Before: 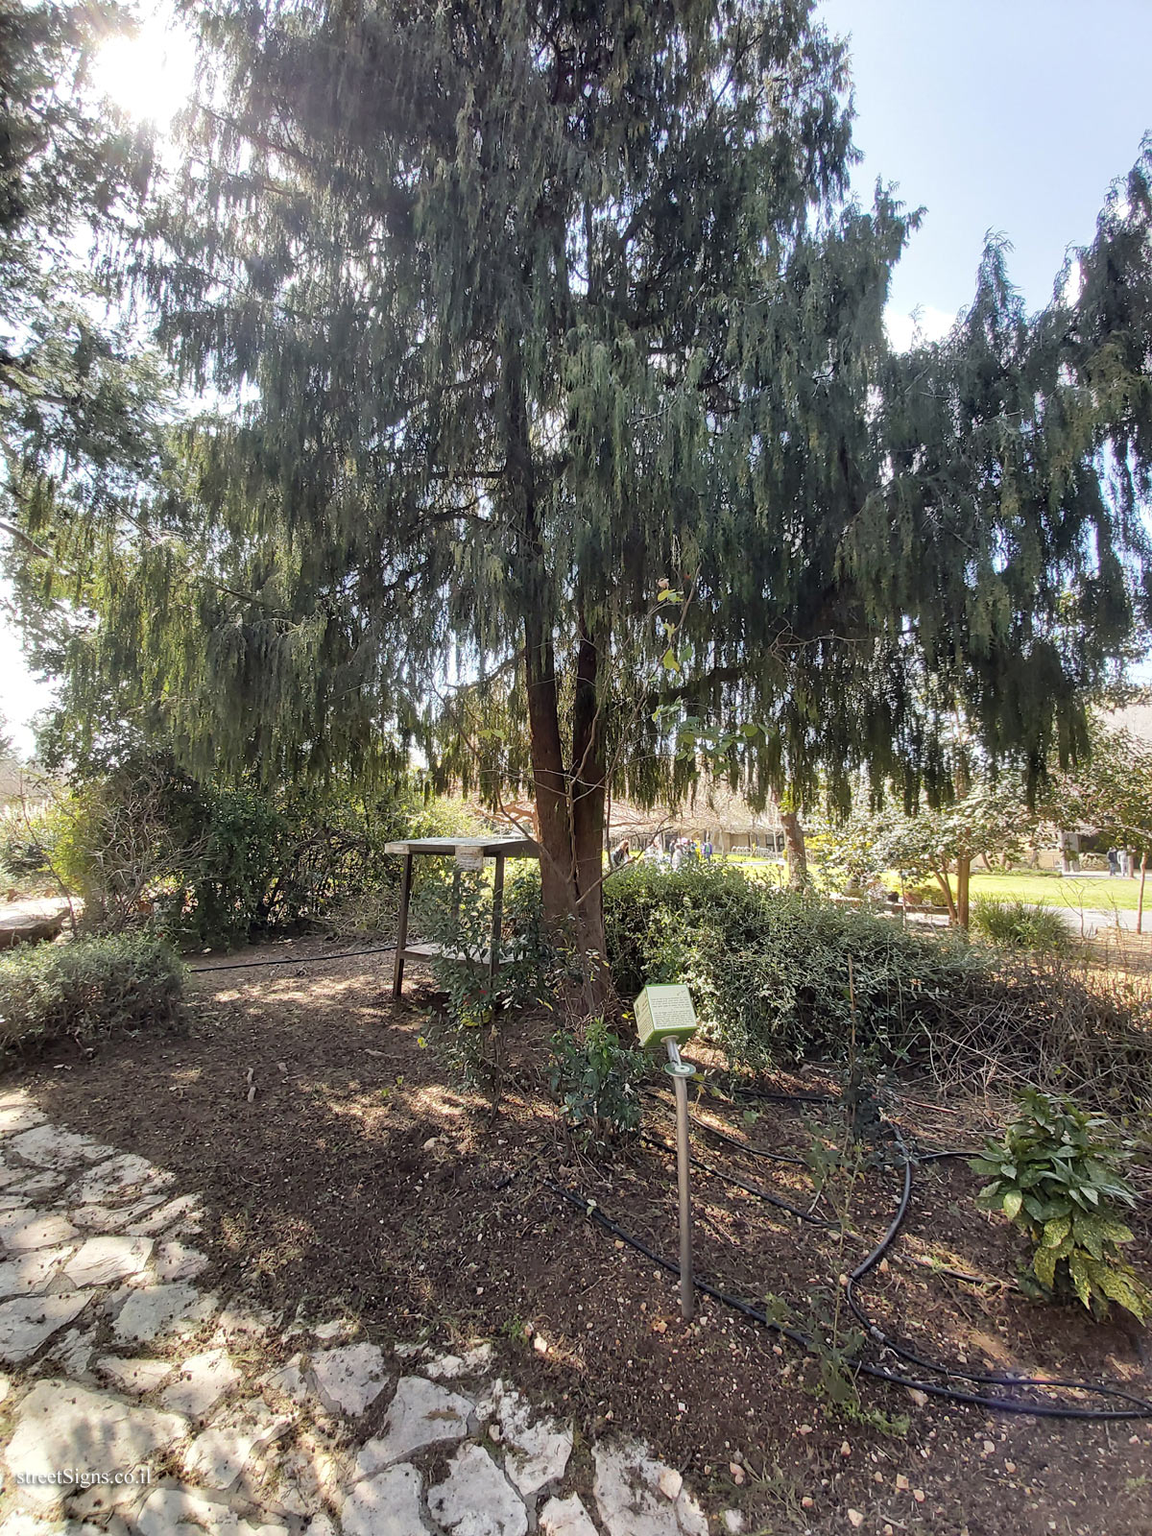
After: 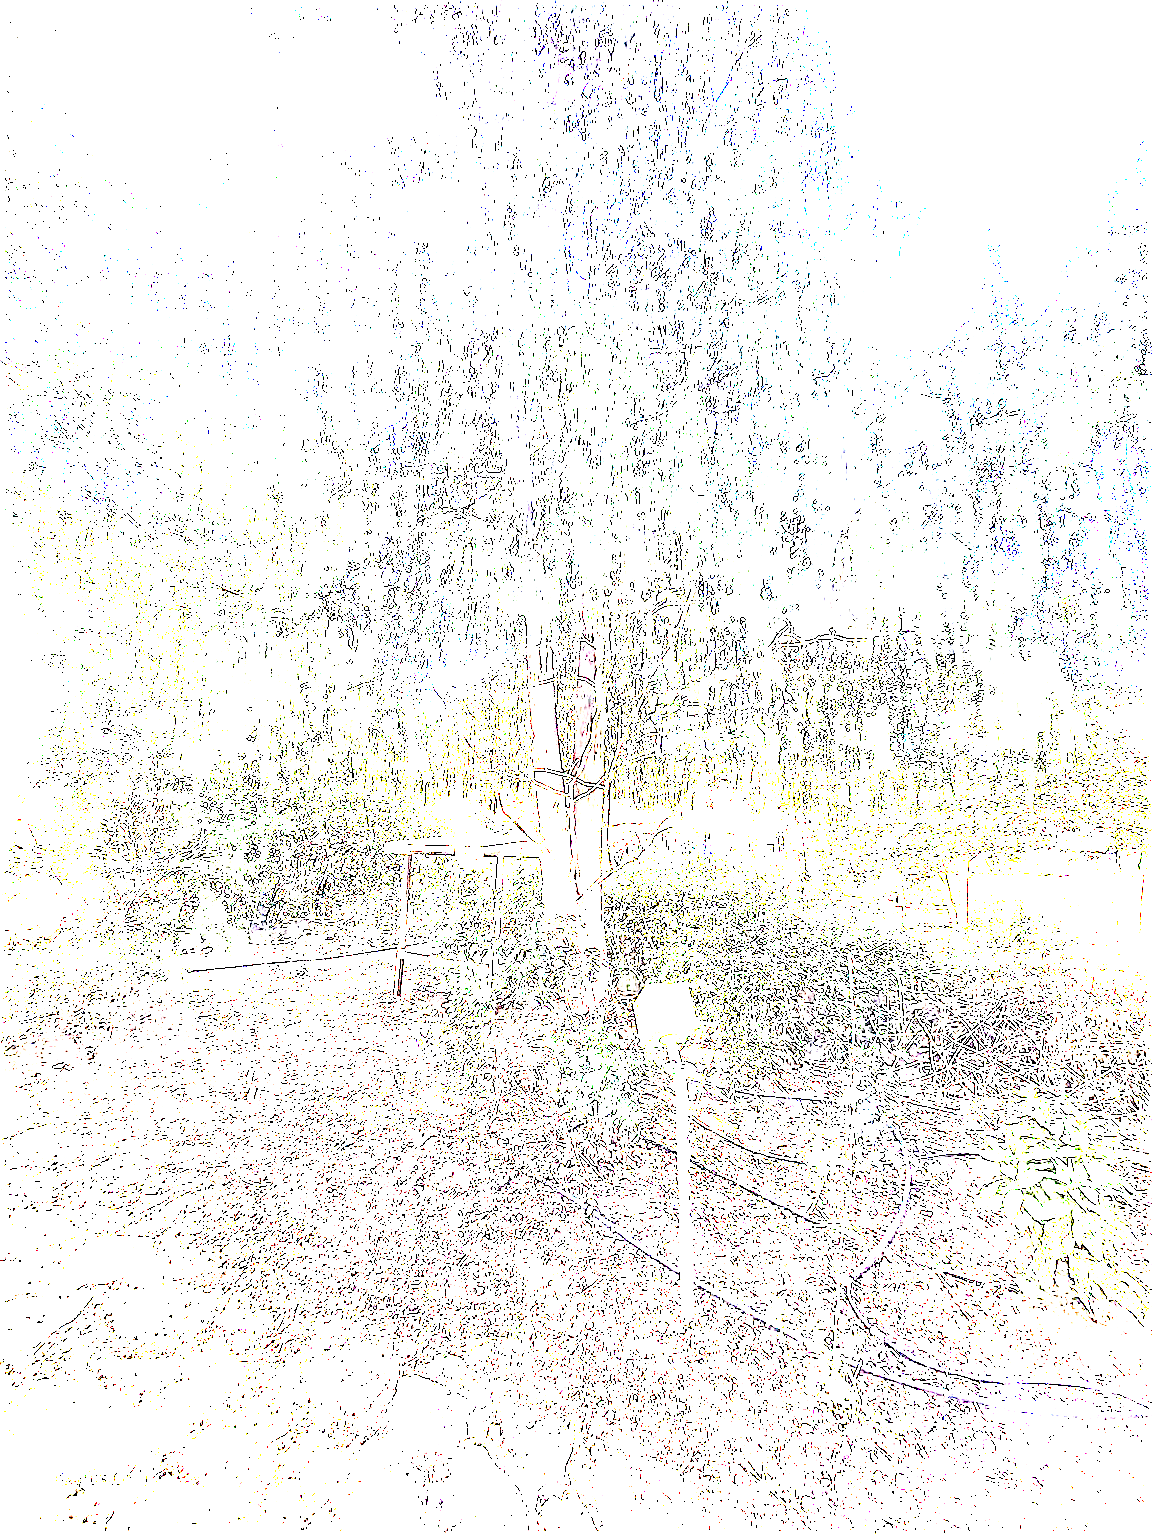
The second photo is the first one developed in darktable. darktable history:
sharpen: amount 0.575
exposure: exposure 8 EV, compensate highlight preservation false
